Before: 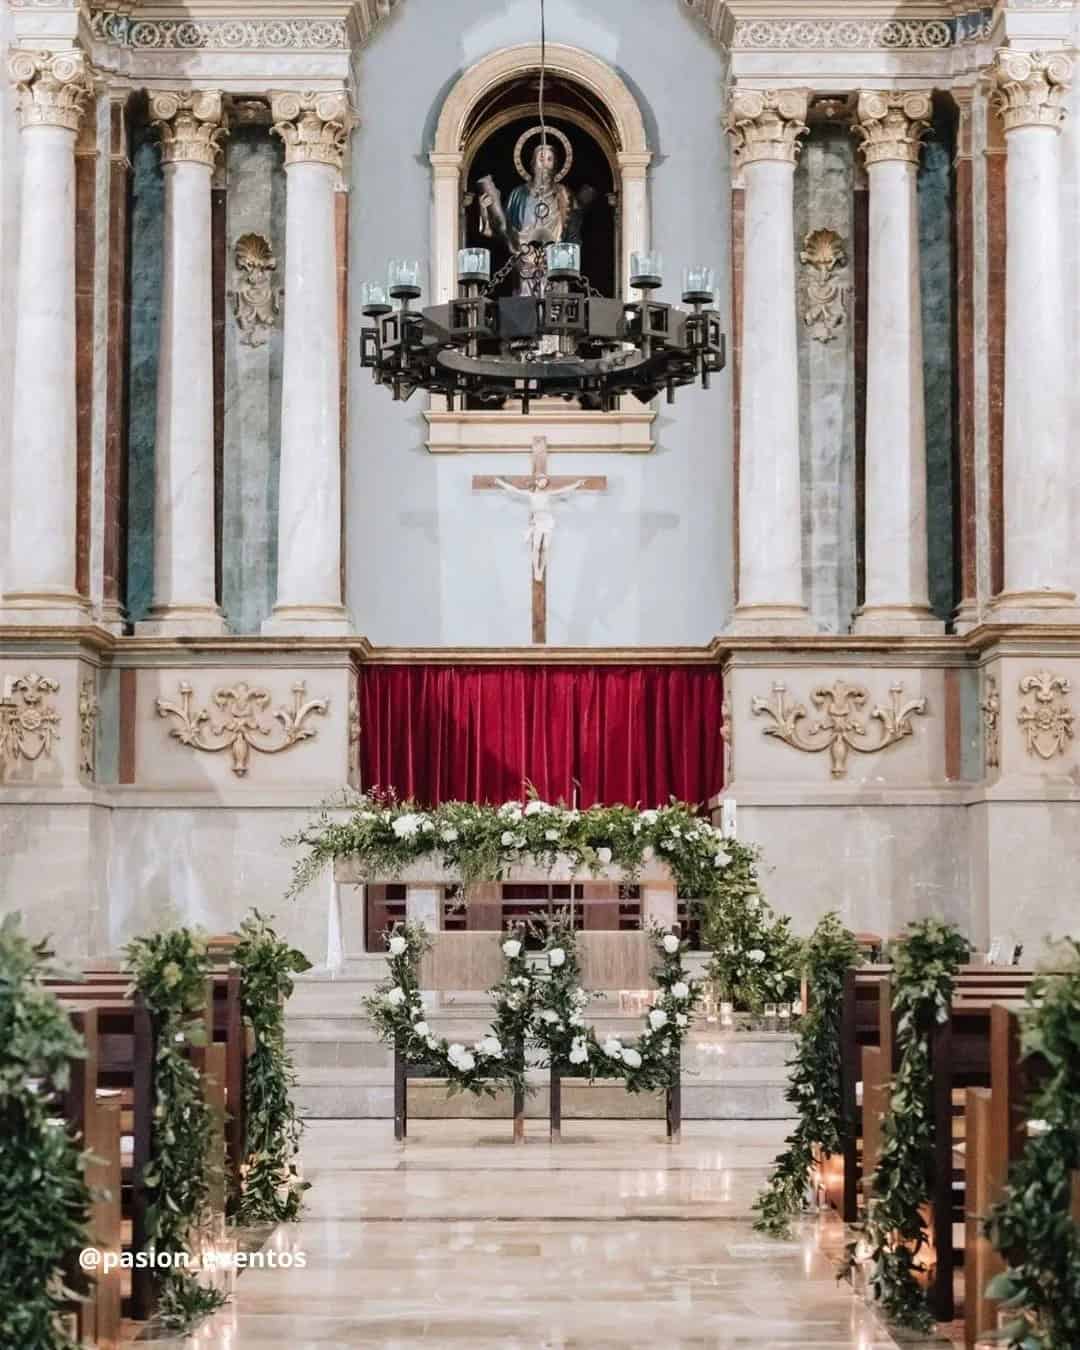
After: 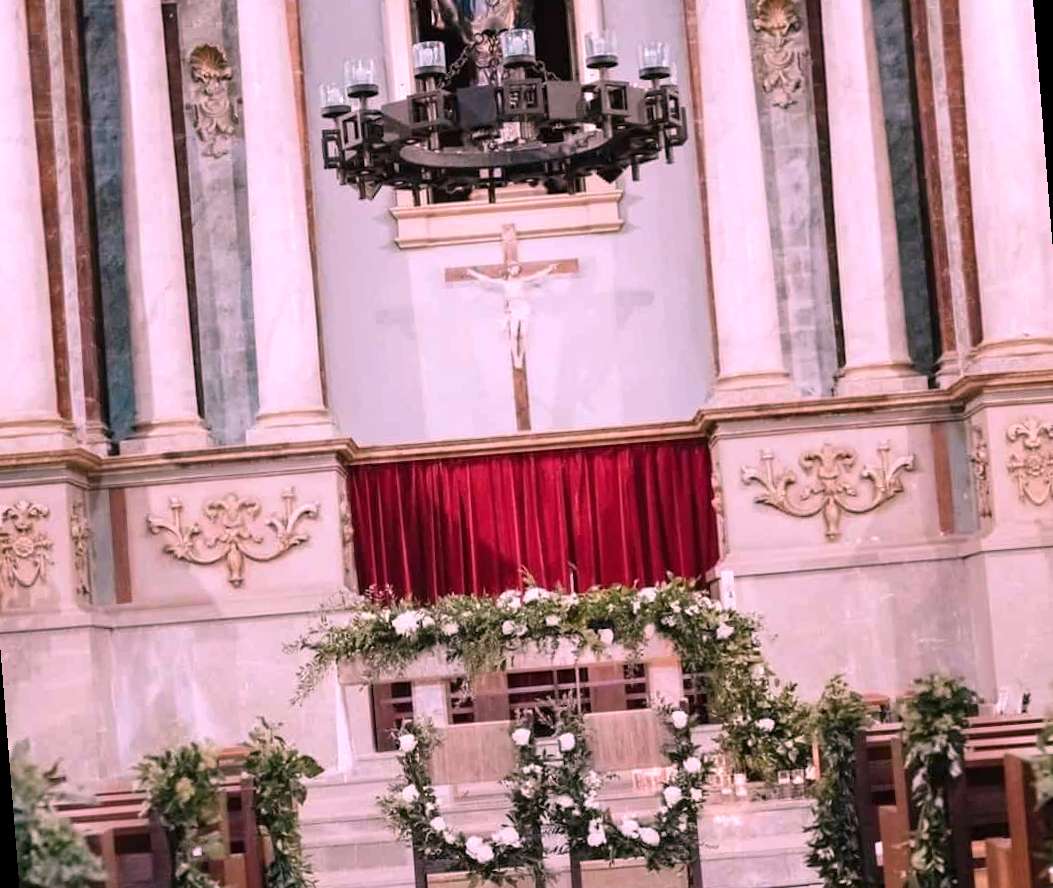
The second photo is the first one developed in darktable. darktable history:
white balance: red 1.188, blue 1.11
crop: top 11.038%, bottom 13.962%
rotate and perspective: rotation -4.57°, crop left 0.054, crop right 0.944, crop top 0.087, crop bottom 0.914
